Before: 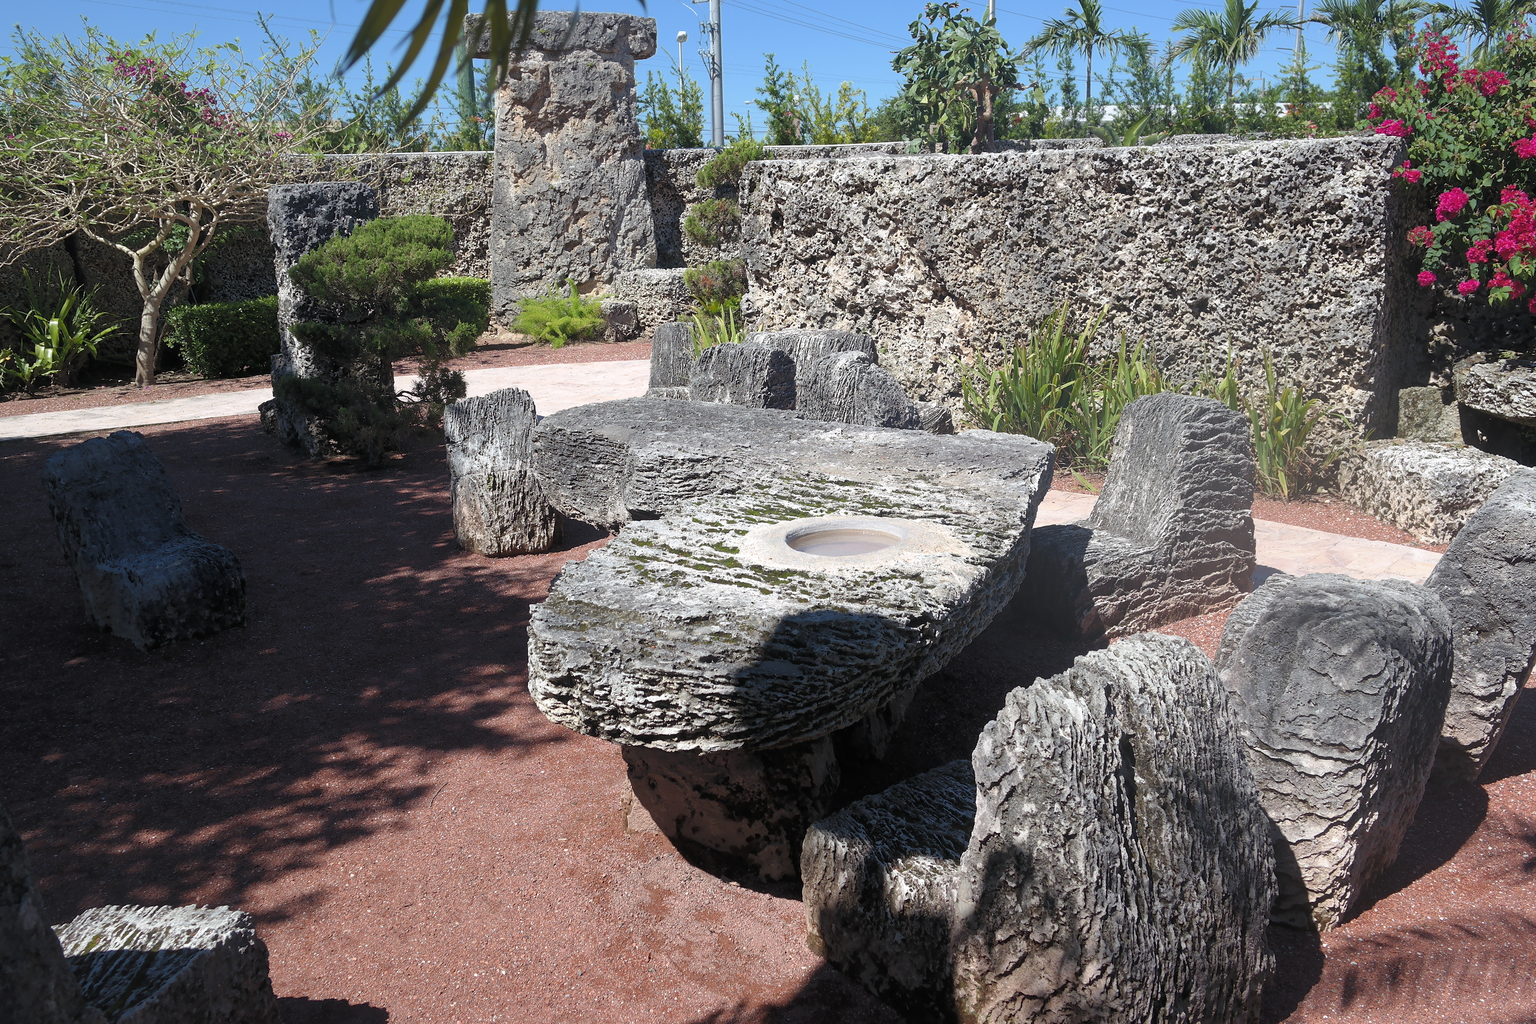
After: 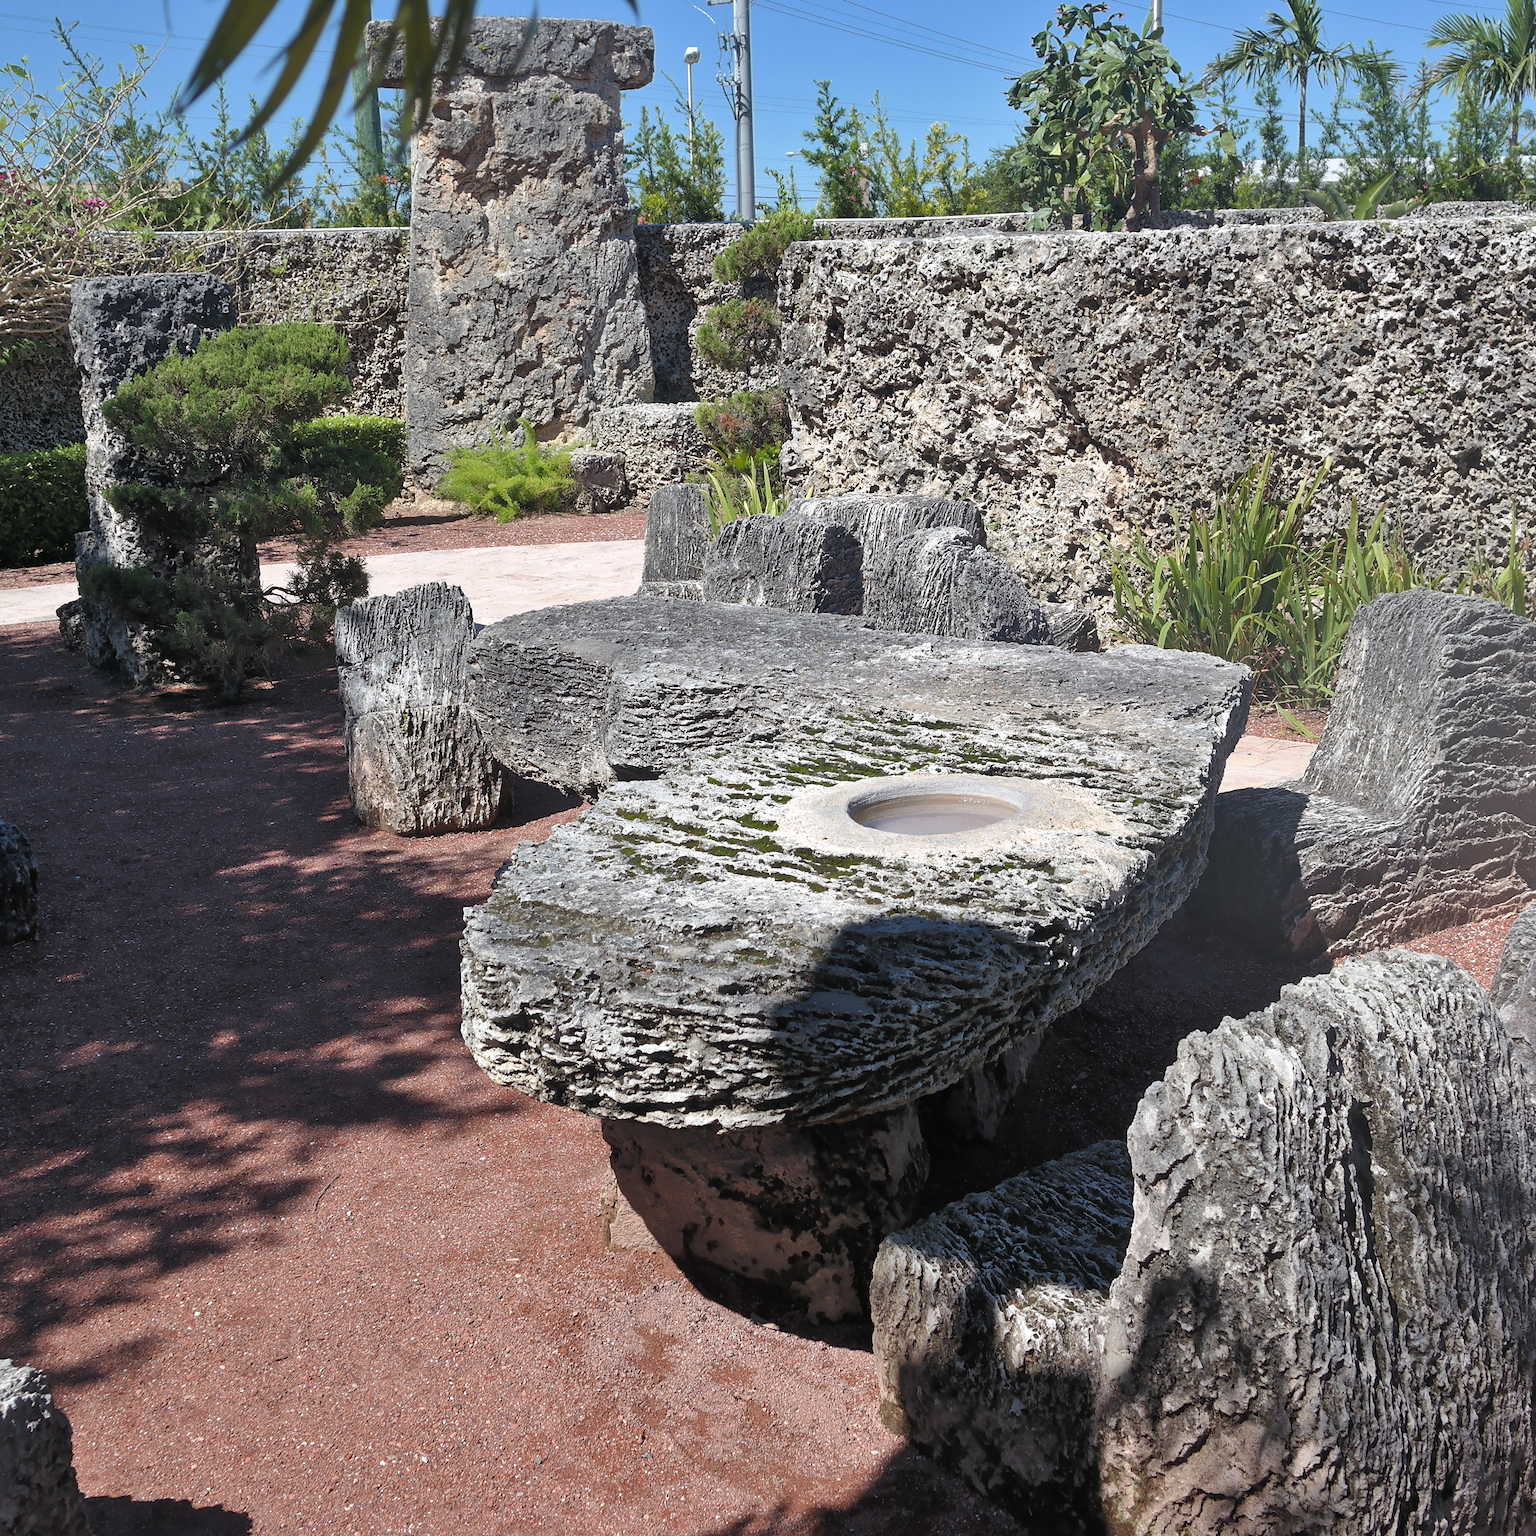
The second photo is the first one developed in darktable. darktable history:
crop and rotate: left 14.385%, right 18.948%
shadows and highlights: soften with gaussian
